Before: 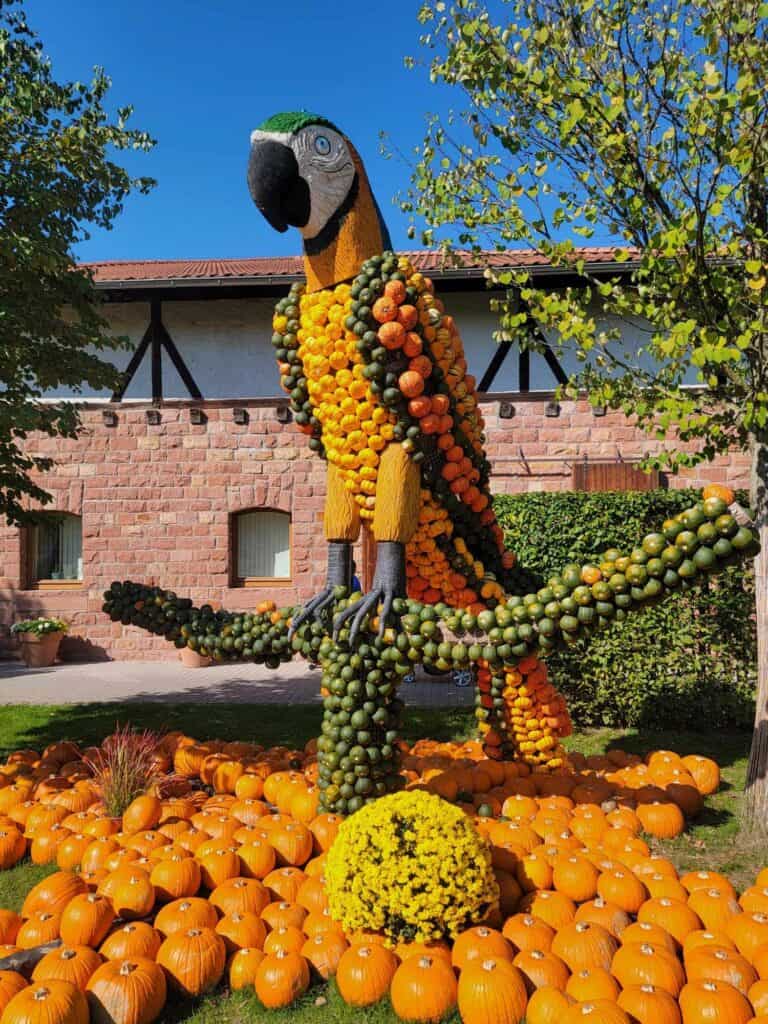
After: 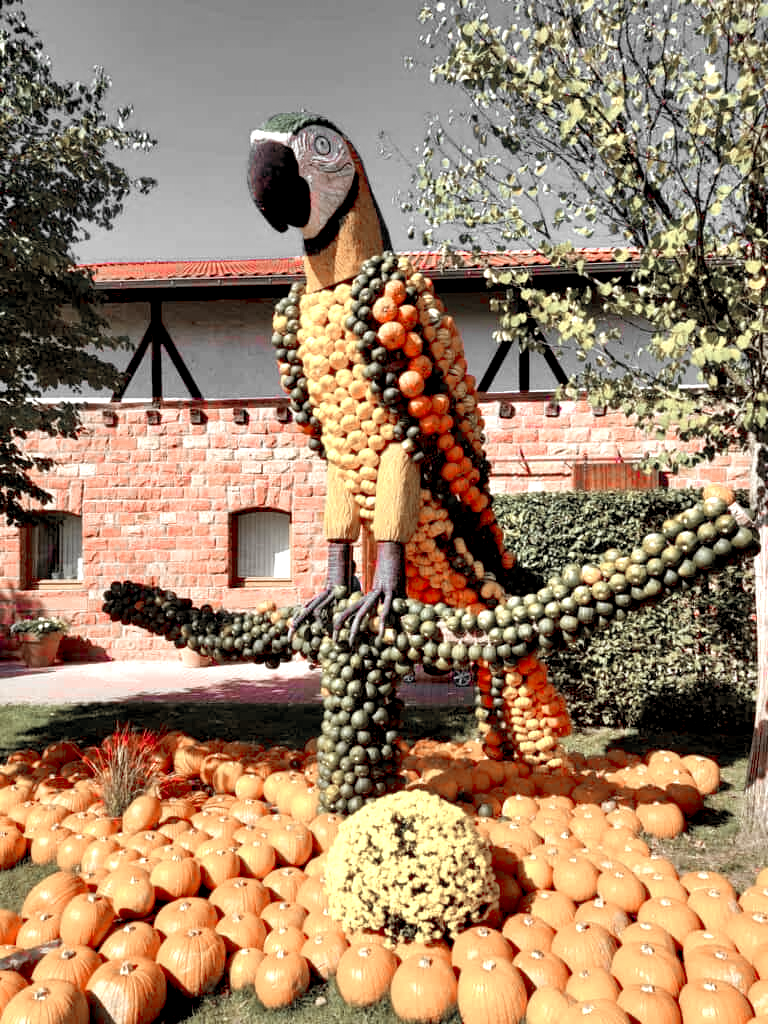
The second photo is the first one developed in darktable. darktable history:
color zones: curves: ch1 [(0, 0.831) (0.08, 0.771) (0.157, 0.268) (0.241, 0.207) (0.562, -0.005) (0.714, -0.013) (0.876, 0.01) (1, 0.831)]
rgb levels: mode RGB, independent channels, levels [[0, 0.5, 1], [0, 0.521, 1], [0, 0.536, 1]]
exposure: black level correction 0.008, exposure 0.979 EV, compensate highlight preservation false
